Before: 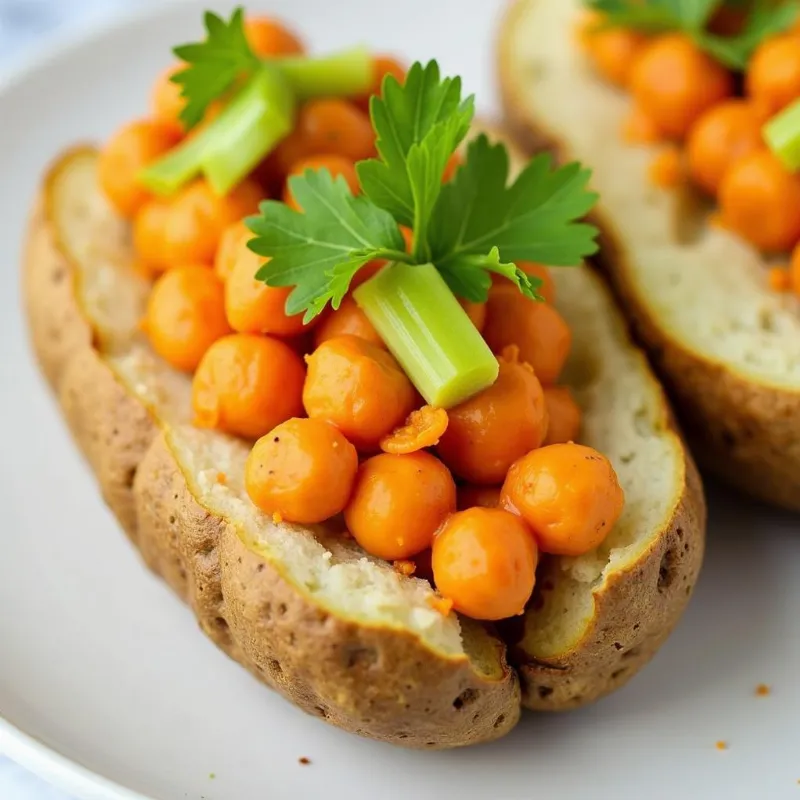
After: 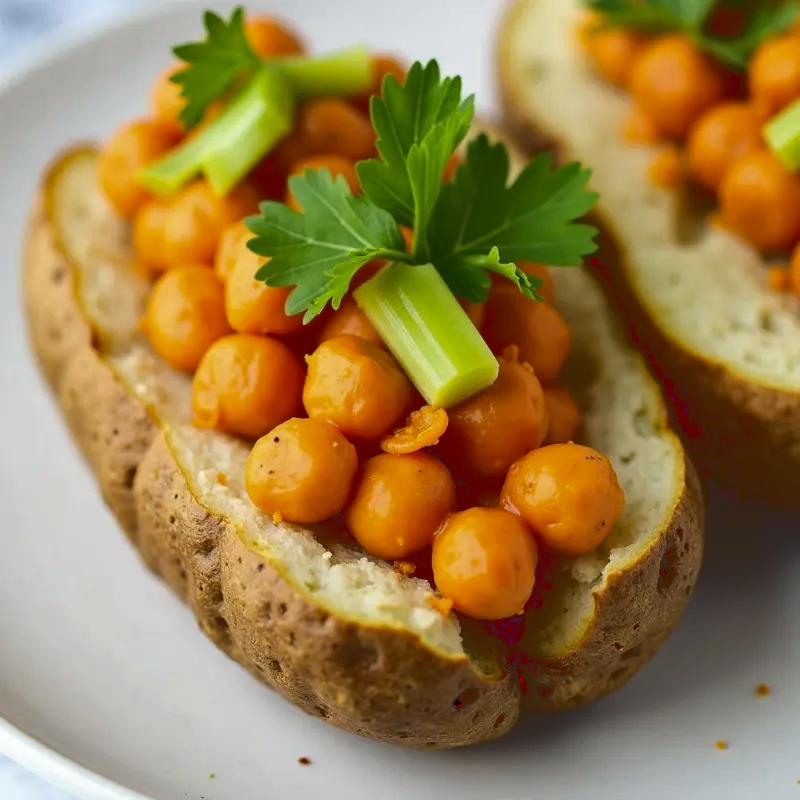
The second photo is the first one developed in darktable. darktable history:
haze removal: compatibility mode true, adaptive false
base curve: curves: ch0 [(0, 0.02) (0.083, 0.036) (1, 1)]
